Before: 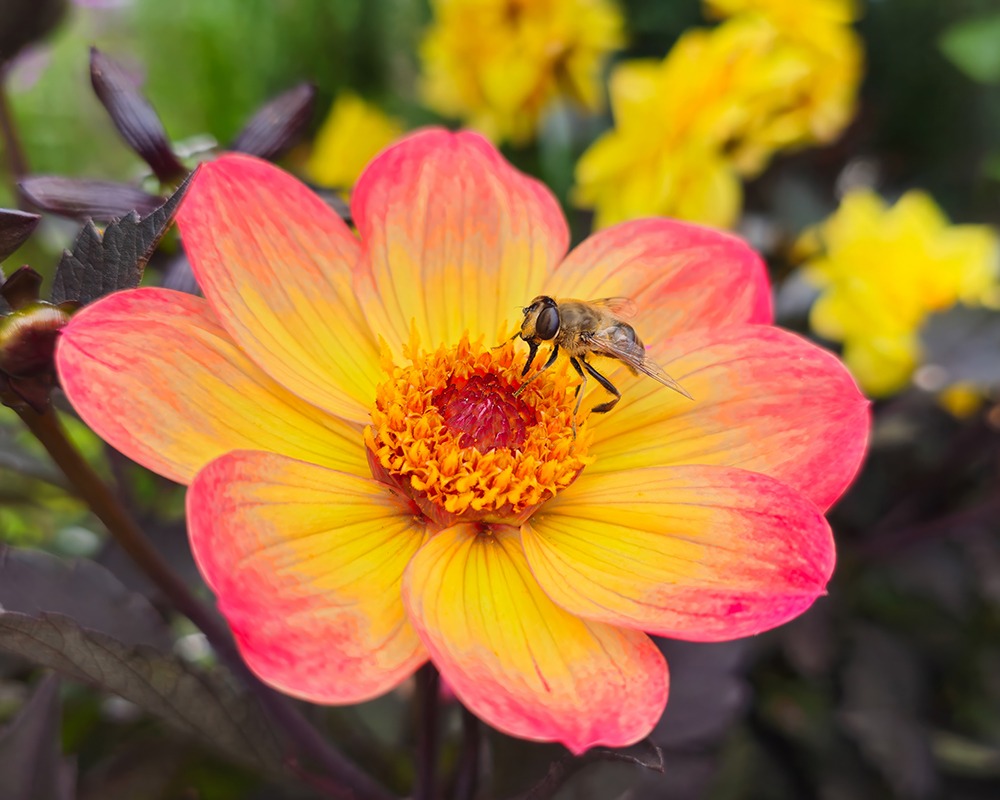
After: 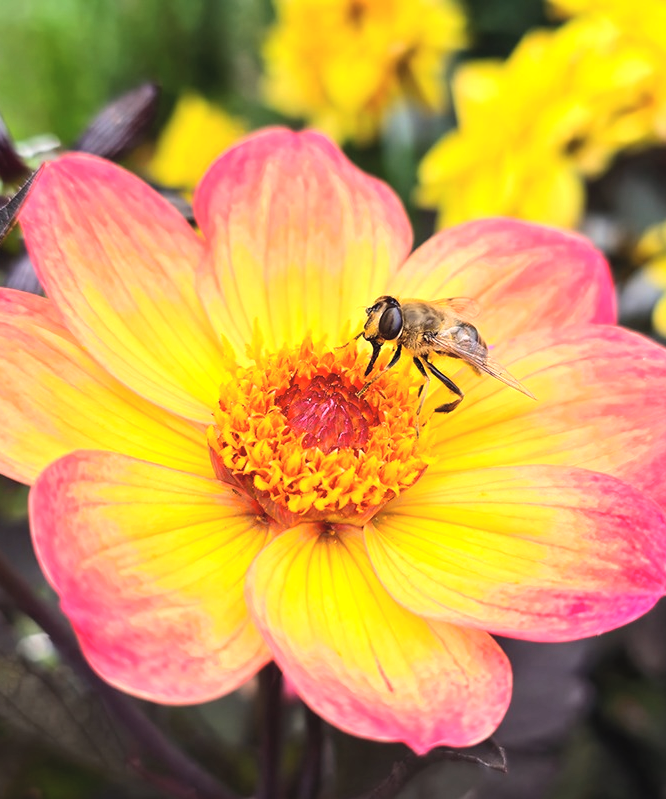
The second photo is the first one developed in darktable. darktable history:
contrast brightness saturation: brightness 0.13
crop and rotate: left 15.754%, right 17.579%
tone equalizer: -8 EV -0.75 EV, -7 EV -0.7 EV, -6 EV -0.6 EV, -5 EV -0.4 EV, -3 EV 0.4 EV, -2 EV 0.6 EV, -1 EV 0.7 EV, +0 EV 0.75 EV, edges refinement/feathering 500, mask exposure compensation -1.57 EV, preserve details no
white balance: emerald 1
